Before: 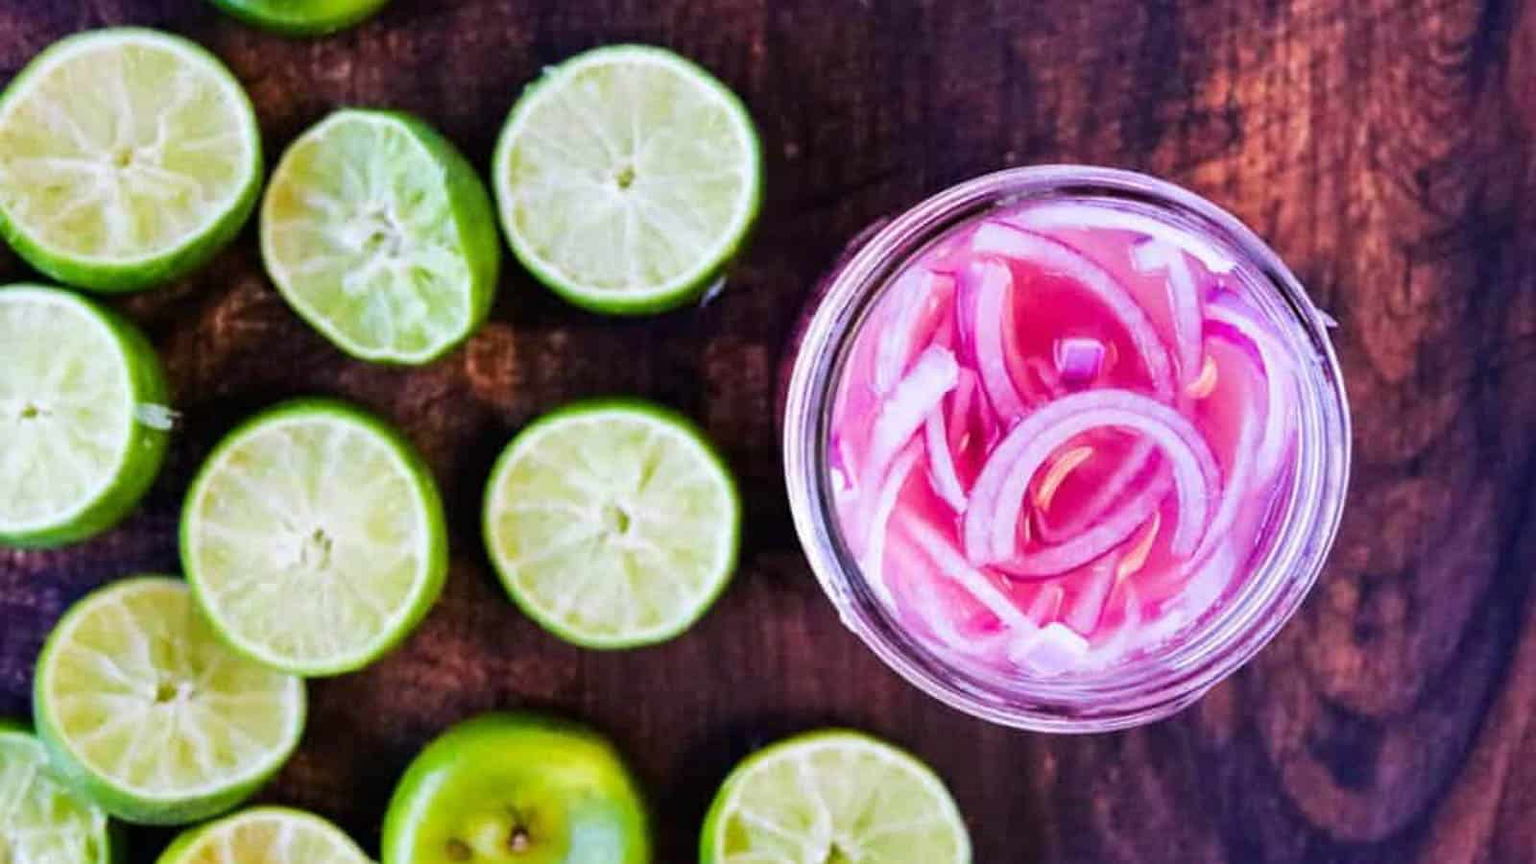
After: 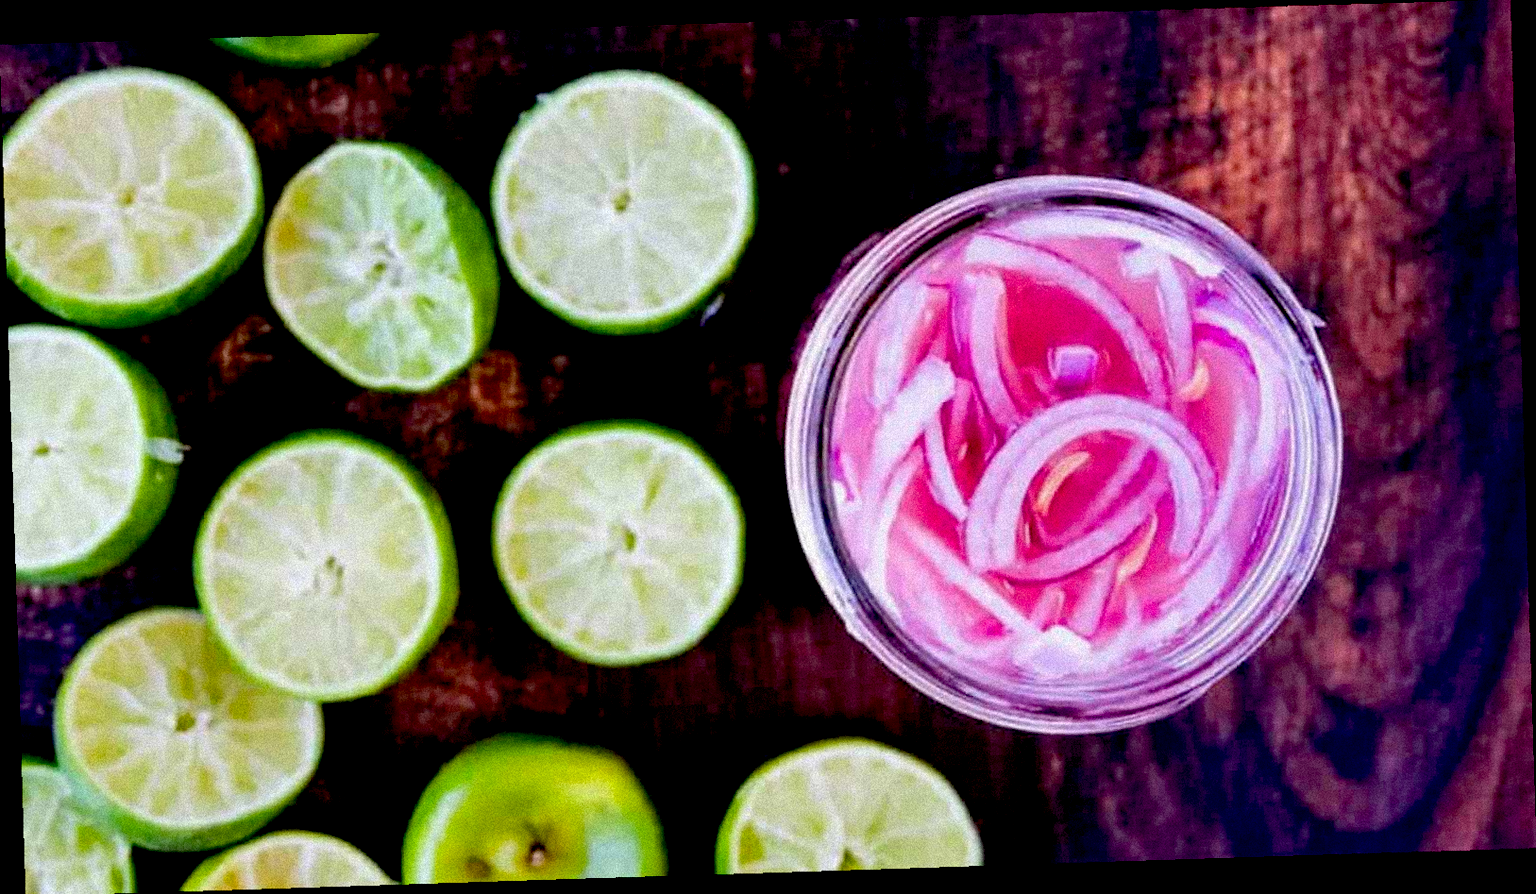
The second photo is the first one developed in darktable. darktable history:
grain: coarseness 9.38 ISO, strength 34.99%, mid-tones bias 0%
rotate and perspective: rotation -1.77°, lens shift (horizontal) 0.004, automatic cropping off
exposure: black level correction 0.029, exposure -0.073 EV, compensate highlight preservation false
